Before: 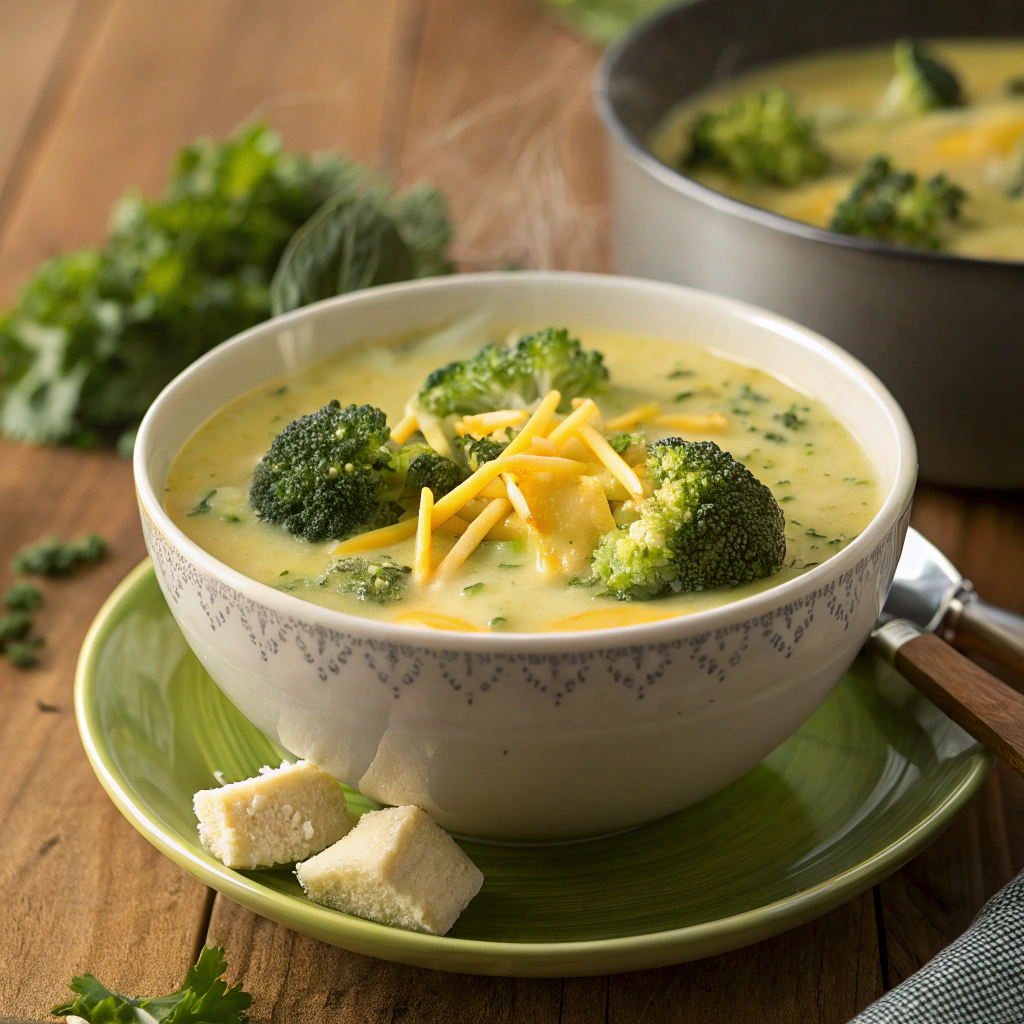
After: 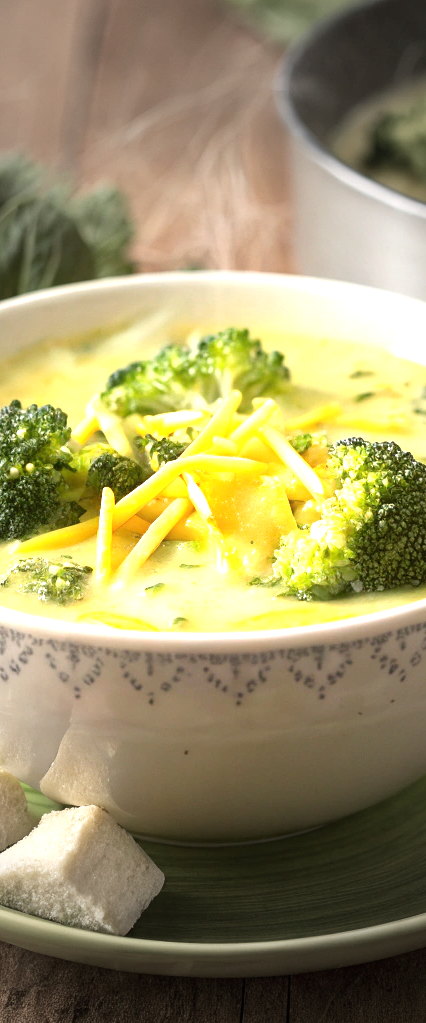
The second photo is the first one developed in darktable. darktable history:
white balance: red 1.004, blue 1.024
crop: left 31.229%, right 27.105%
exposure: black level correction 0, exposure 1.2 EV, compensate exposure bias true, compensate highlight preservation false
vignetting: fall-off start 40%, fall-off radius 40%
